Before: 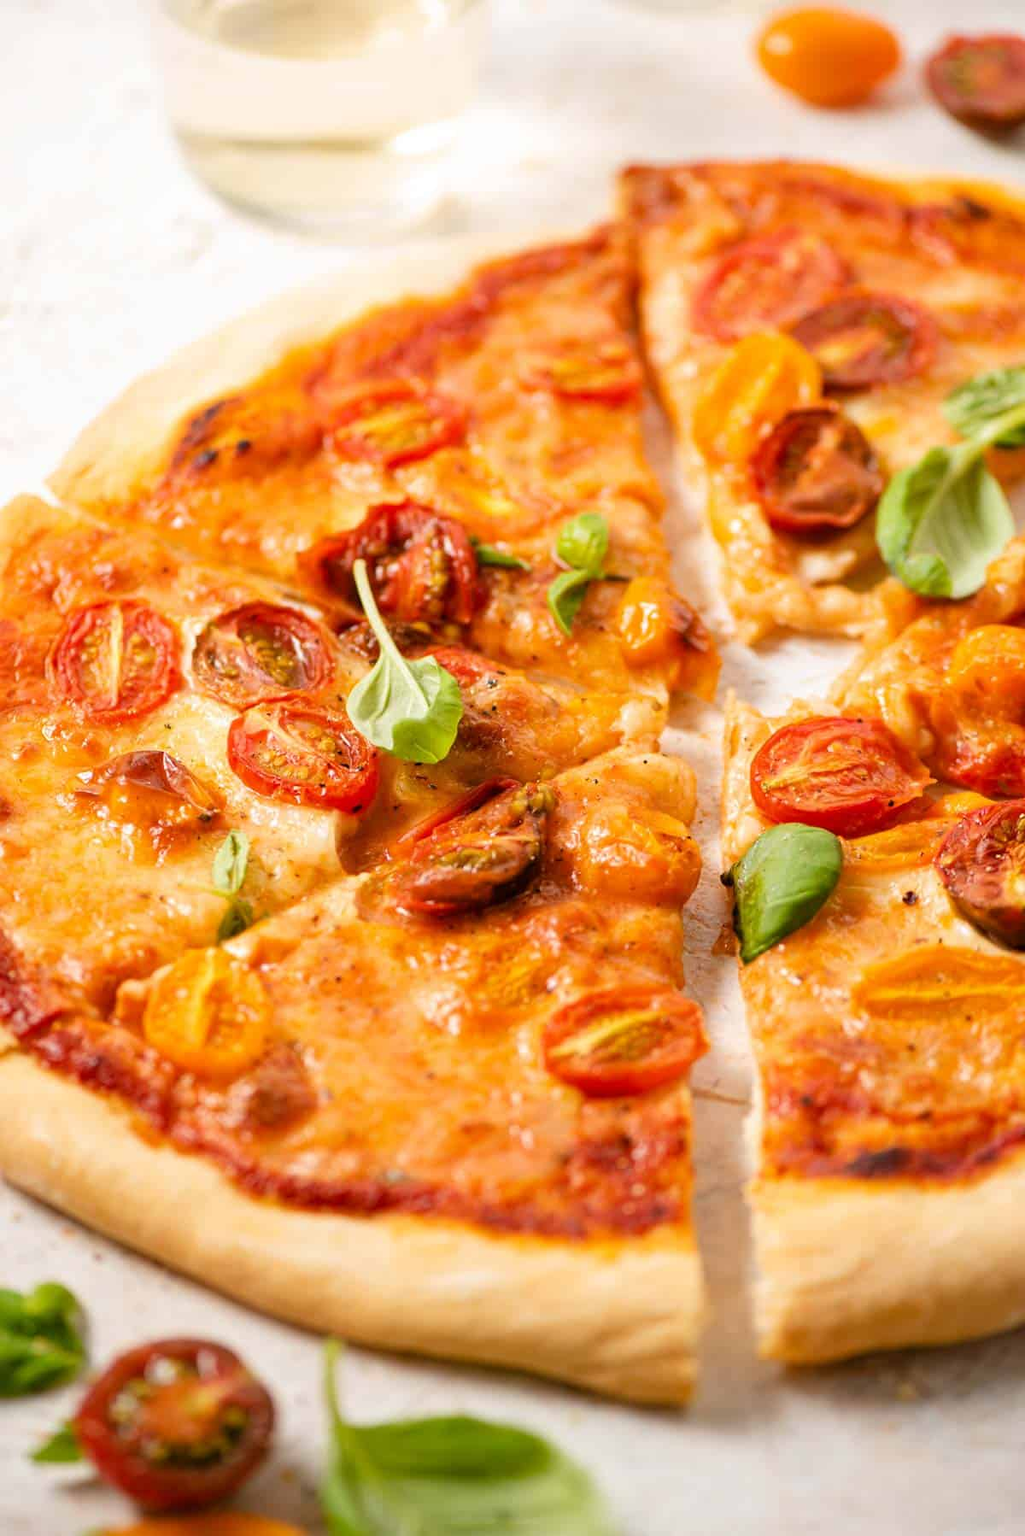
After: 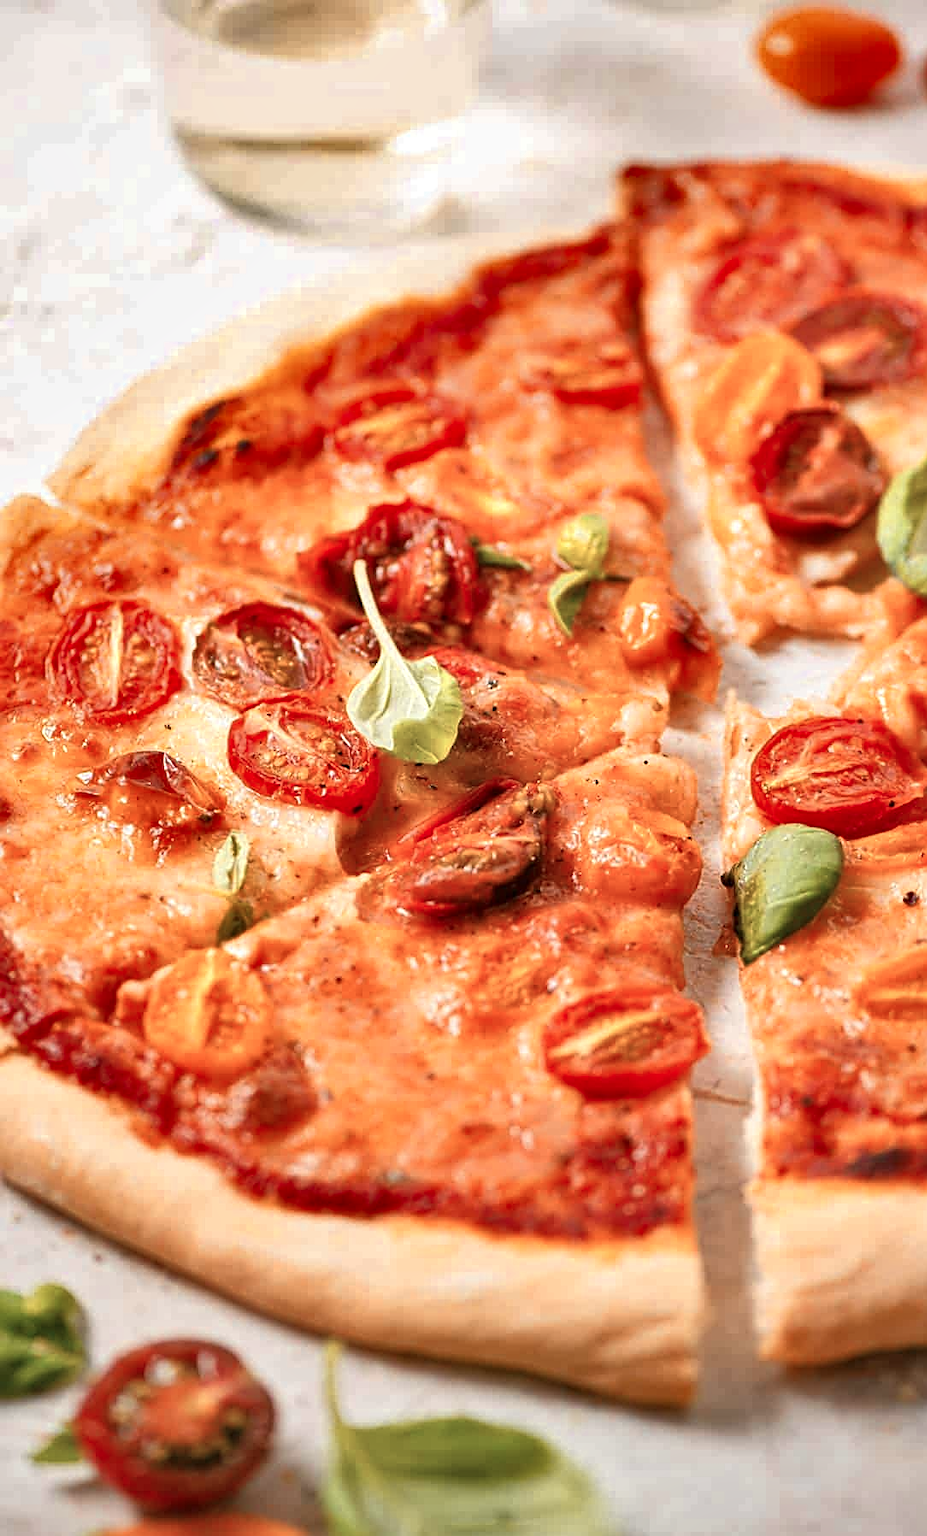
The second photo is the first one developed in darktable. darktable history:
shadows and highlights: shadows 30.63, highlights -63.22, shadows color adjustment 98%, highlights color adjustment 58.61%, soften with gaussian
color zones: curves: ch0 [(0, 0.473) (0.001, 0.473) (0.226, 0.548) (0.4, 0.589) (0.525, 0.54) (0.728, 0.403) (0.999, 0.473) (1, 0.473)]; ch1 [(0, 0.619) (0.001, 0.619) (0.234, 0.388) (0.4, 0.372) (0.528, 0.422) (0.732, 0.53) (0.999, 0.619) (1, 0.619)]; ch2 [(0, 0.547) (0.001, 0.547) (0.226, 0.45) (0.4, 0.525) (0.525, 0.585) (0.8, 0.511) (0.999, 0.547) (1, 0.547)]
crop: right 9.509%, bottom 0.031%
sharpen: on, module defaults
